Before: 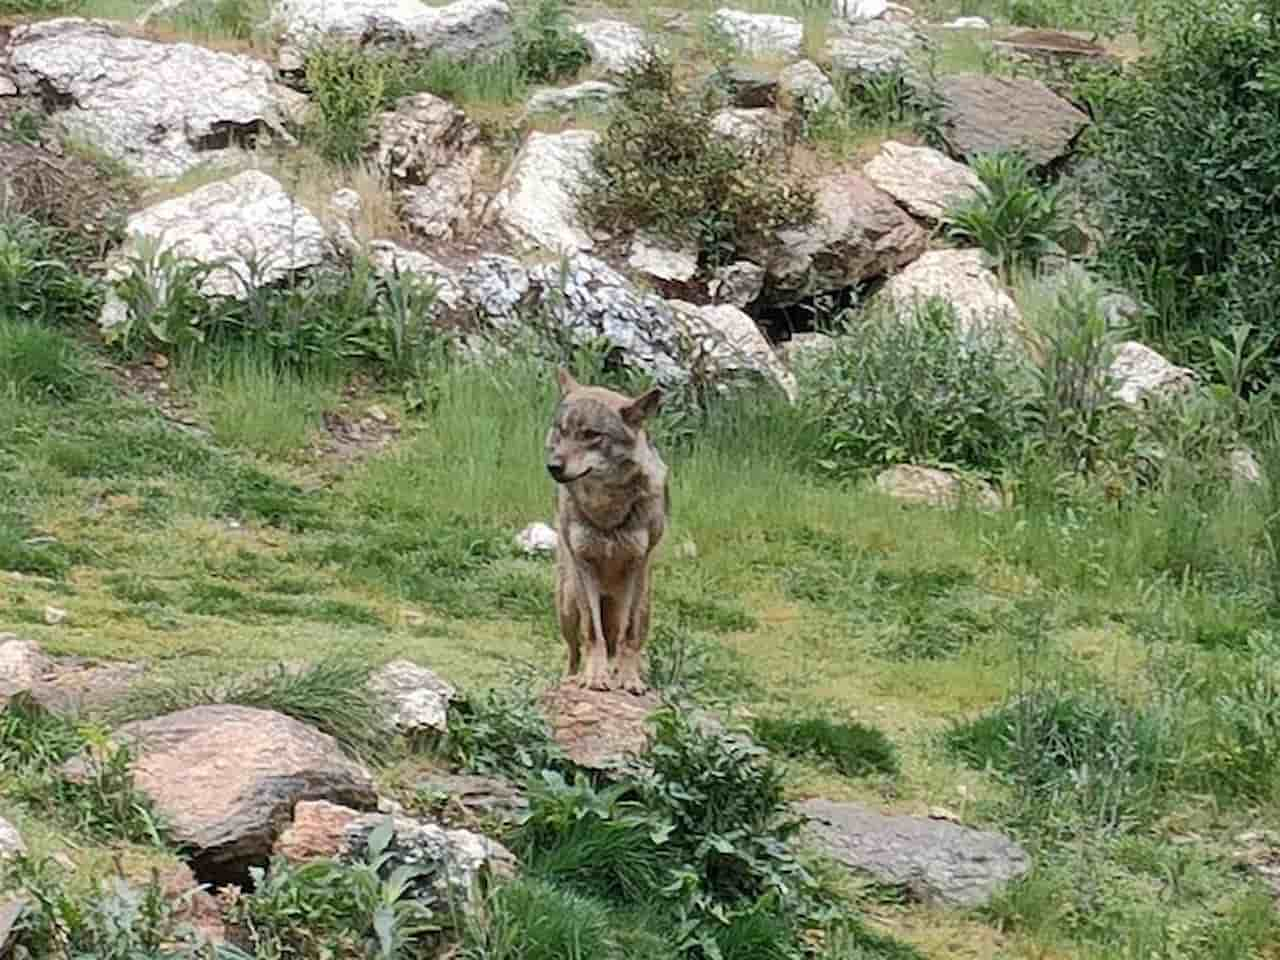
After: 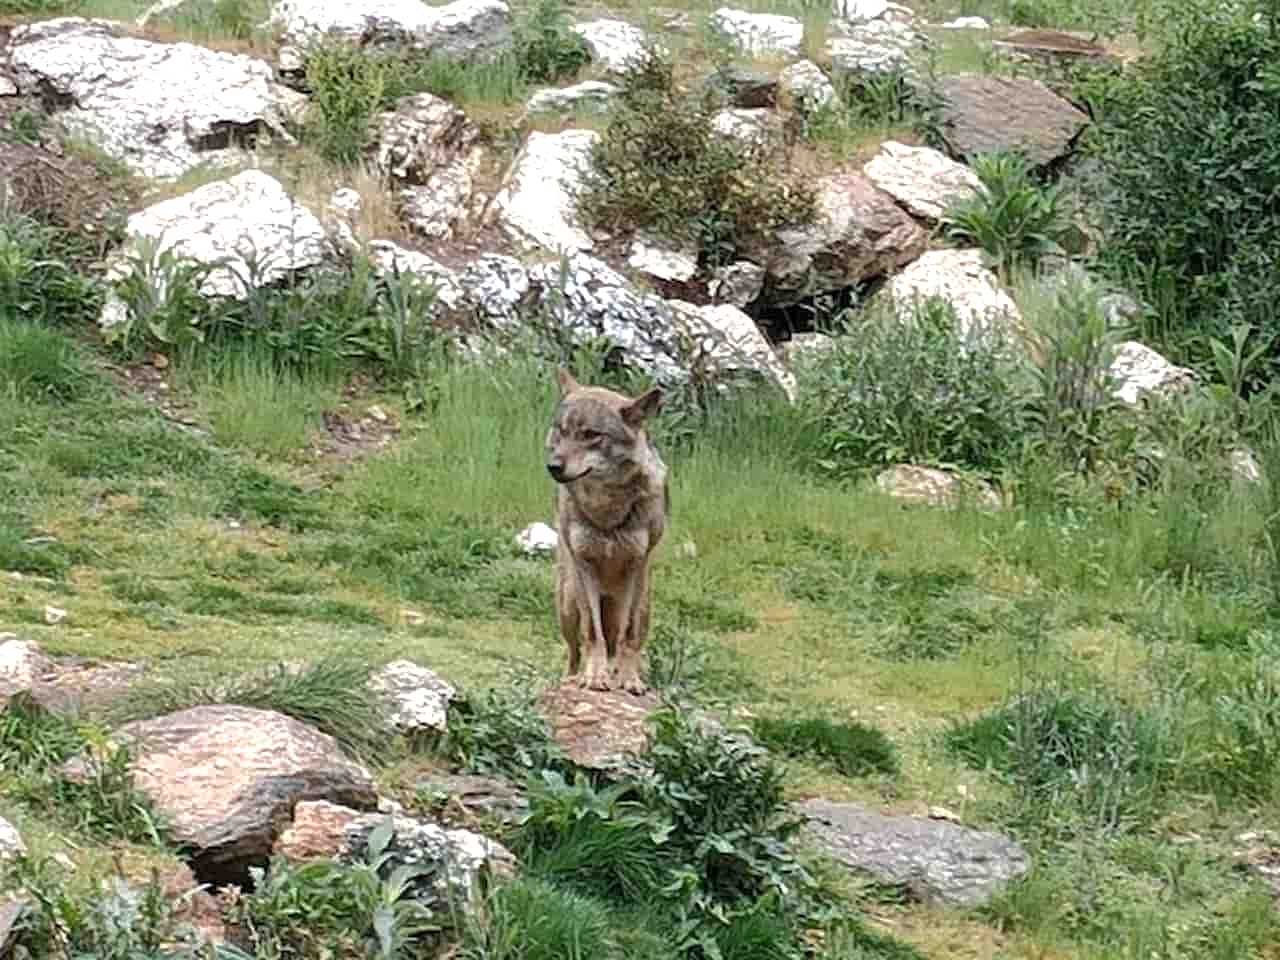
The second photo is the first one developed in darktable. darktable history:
local contrast: highlights 61%, shadows 106%, detail 107%, midtone range 0.529
exposure: black level correction 0, exposure 0.5 EV, compensate highlight preservation false
tone curve: curves: ch0 [(0, 0) (0.568, 0.517) (0.8, 0.717) (1, 1)]
